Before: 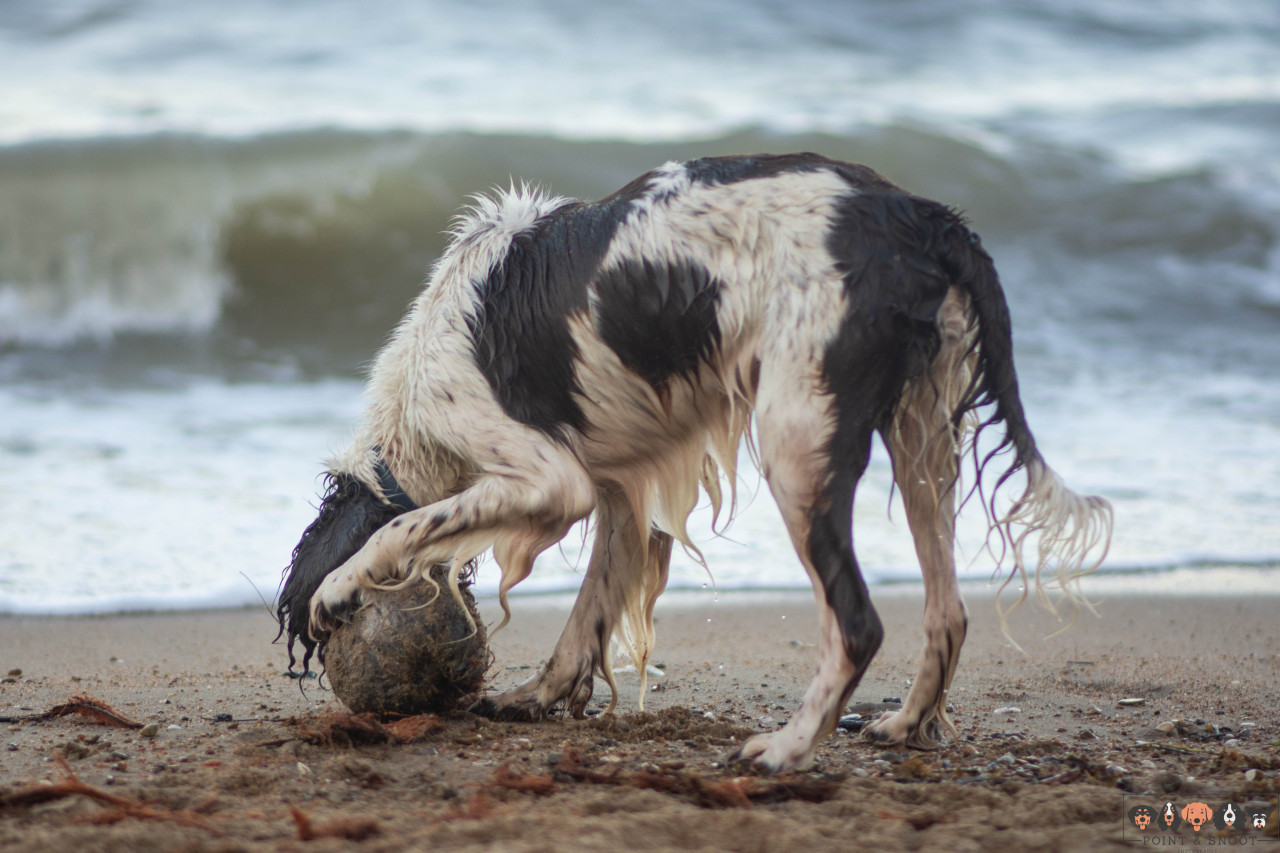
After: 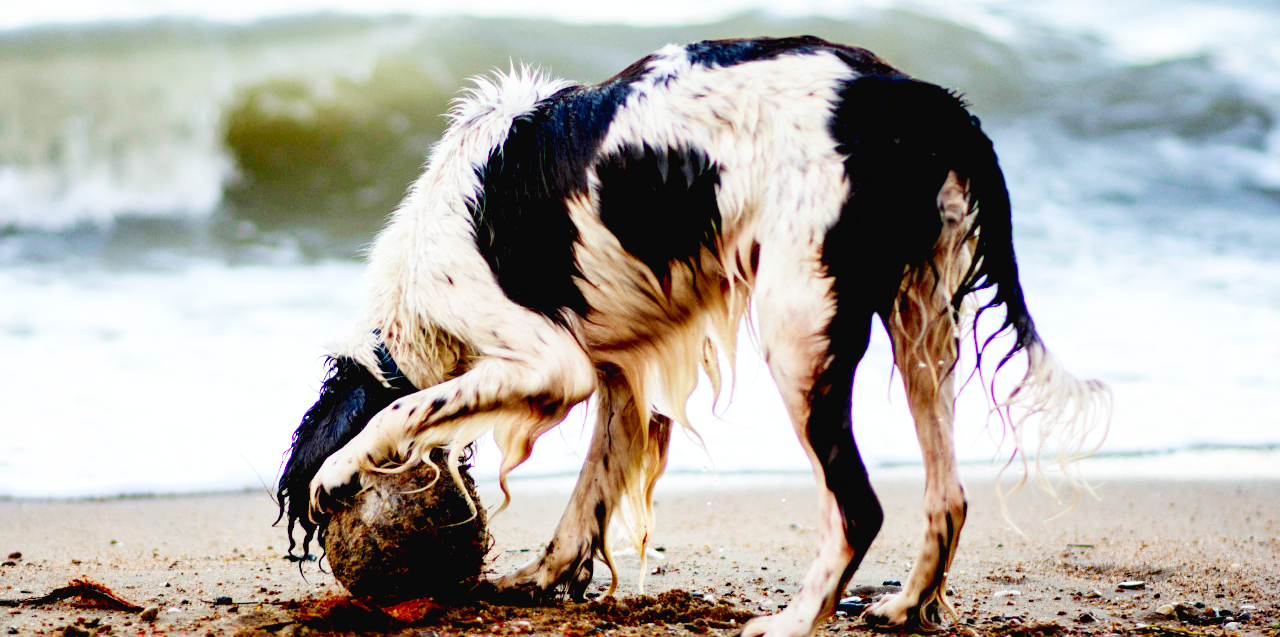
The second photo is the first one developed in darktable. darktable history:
crop: top 13.774%, bottom 11.47%
exposure: black level correction 0.049, exposure 0.013 EV, compensate exposure bias true, compensate highlight preservation false
contrast brightness saturation: contrast 0.042, saturation 0.158
base curve: curves: ch0 [(0, 0.003) (0.001, 0.002) (0.006, 0.004) (0.02, 0.022) (0.048, 0.086) (0.094, 0.234) (0.162, 0.431) (0.258, 0.629) (0.385, 0.8) (0.548, 0.918) (0.751, 0.988) (1, 1)], preserve colors none
